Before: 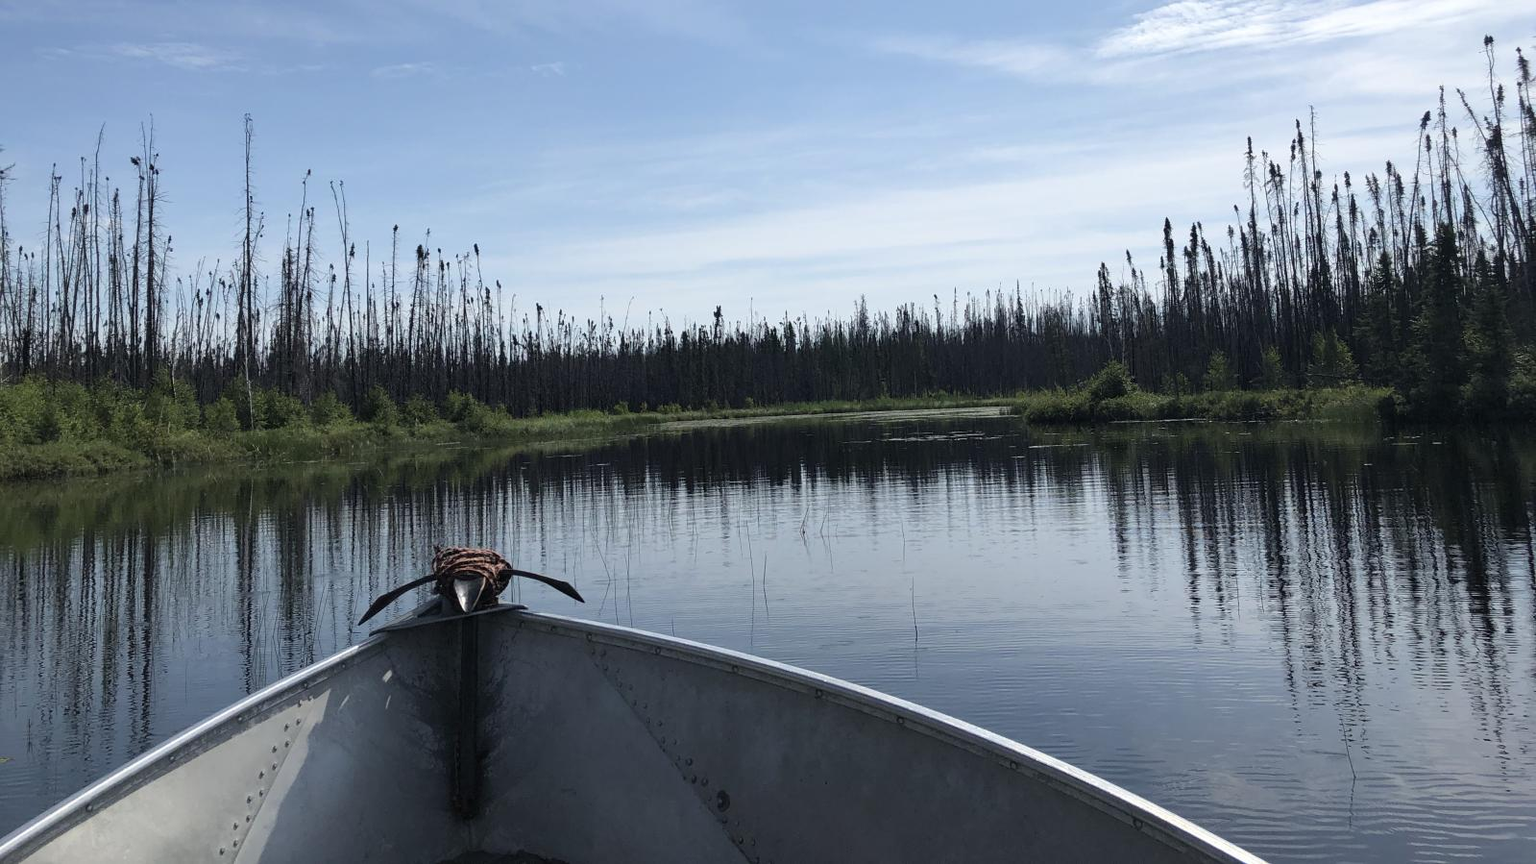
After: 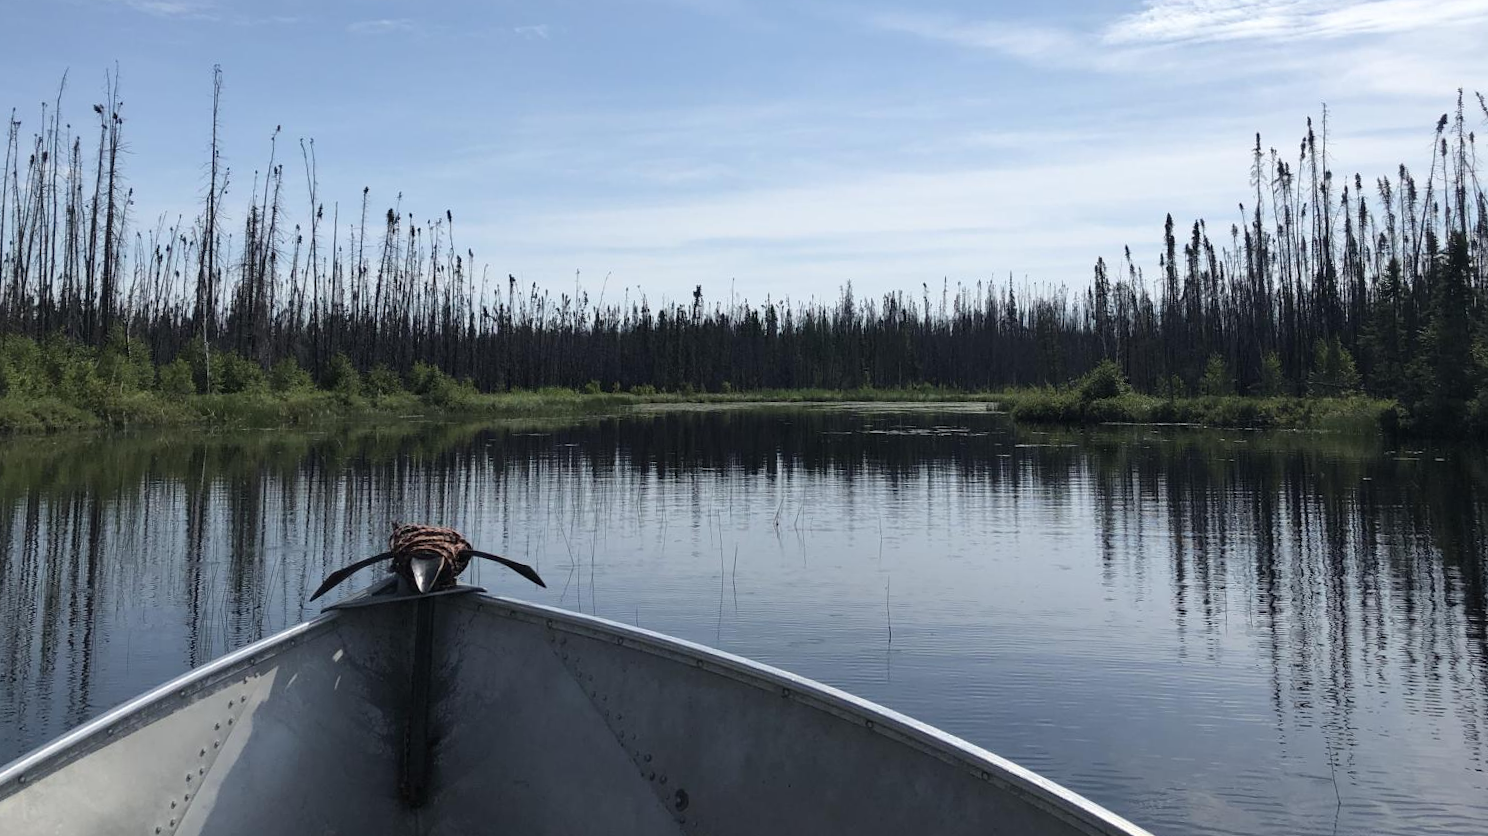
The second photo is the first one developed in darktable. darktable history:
crop and rotate: angle -2.43°
